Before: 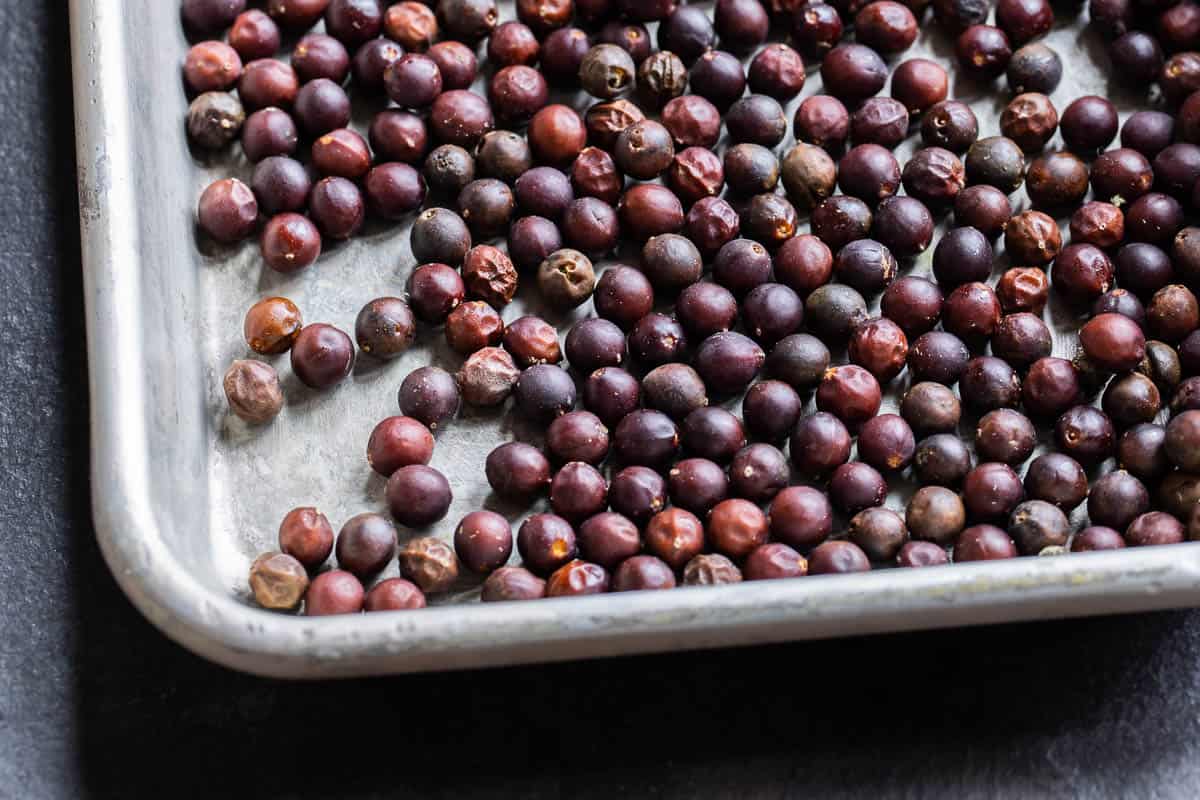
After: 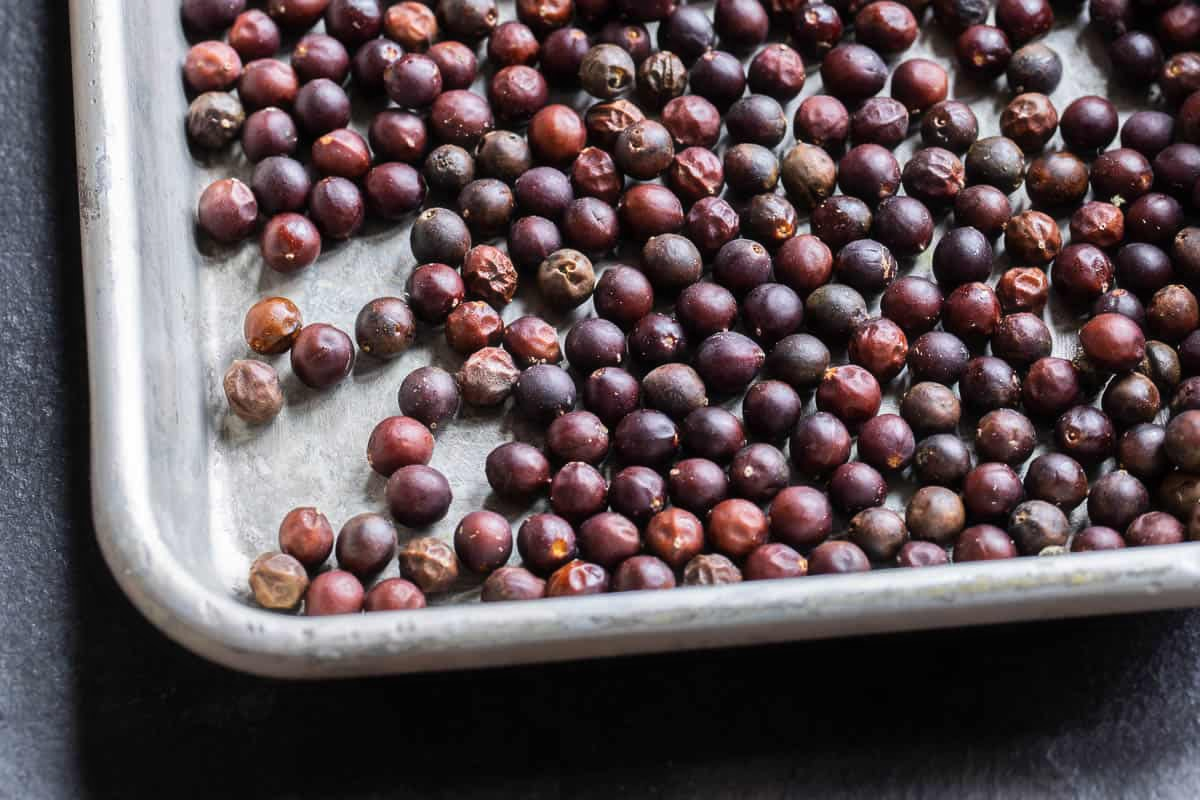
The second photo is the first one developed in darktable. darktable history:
haze removal: strength -0.036, compatibility mode true, adaptive false
